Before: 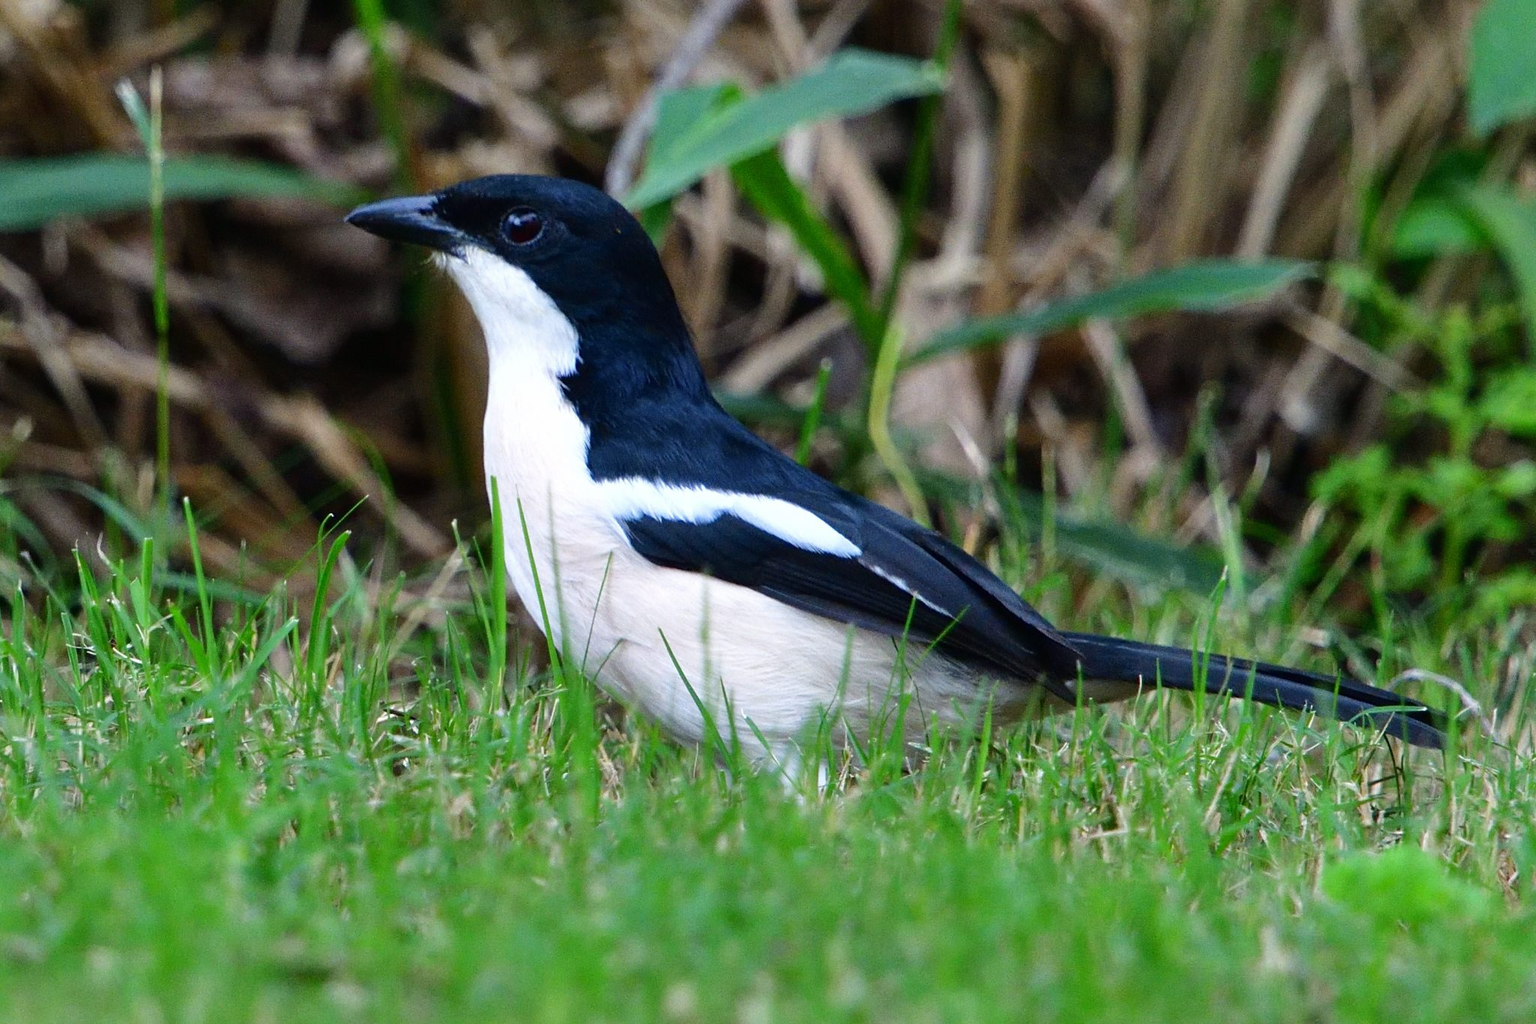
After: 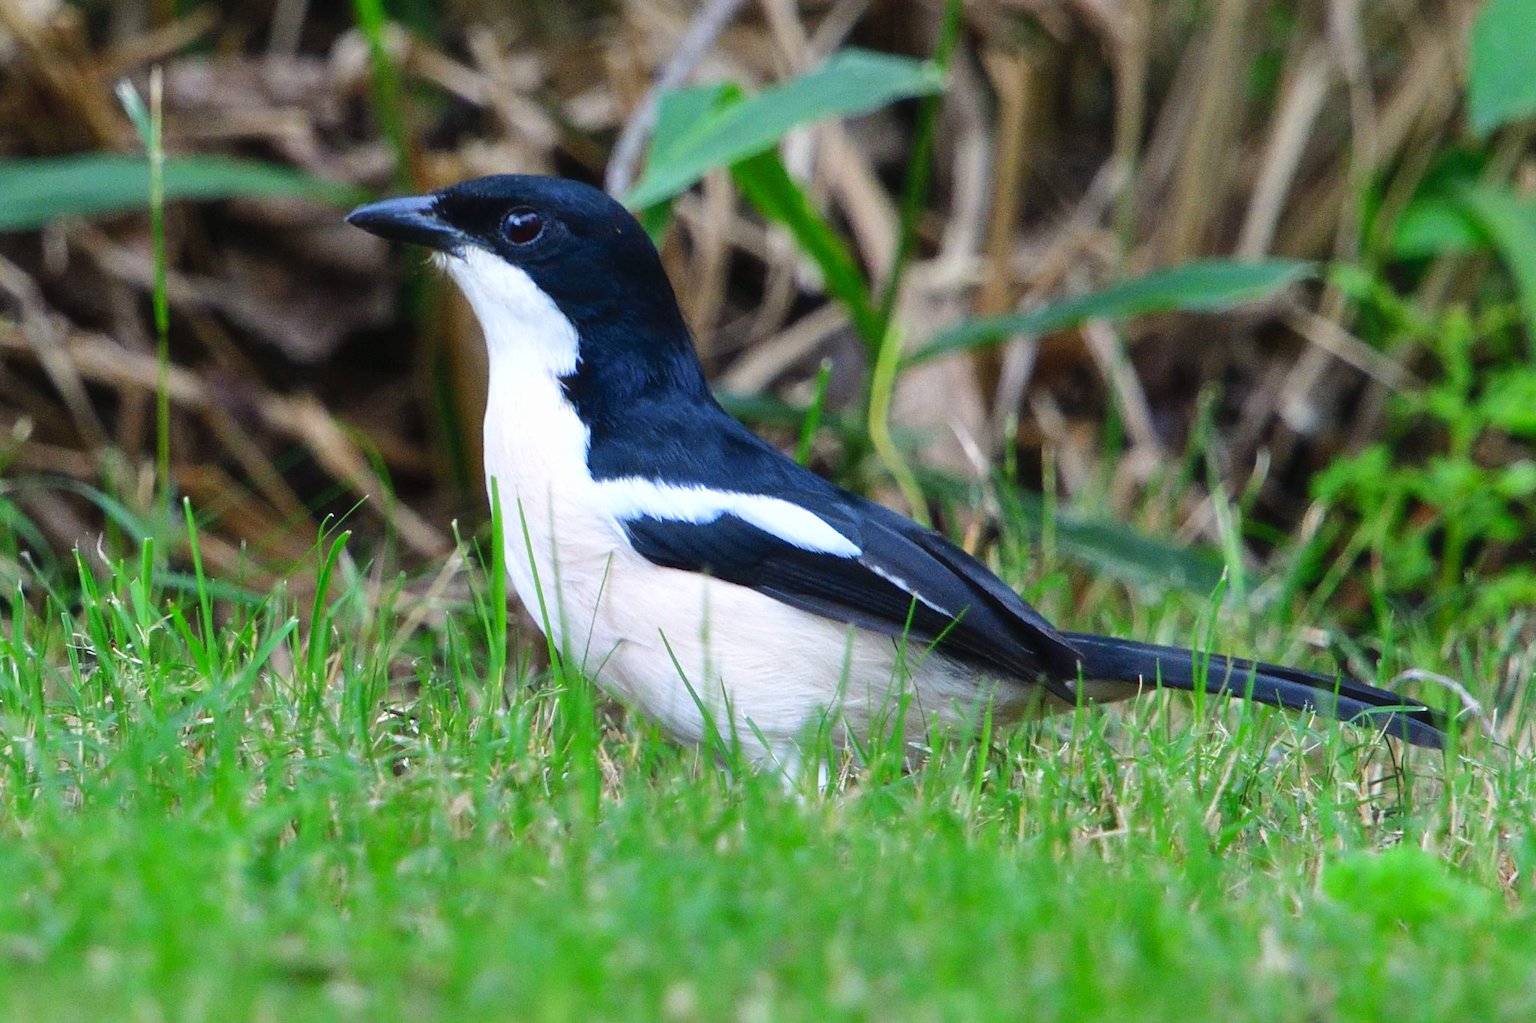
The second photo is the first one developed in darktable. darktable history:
contrast brightness saturation: brightness 0.09, saturation 0.19
haze removal: strength -0.09, distance 0.358, compatibility mode true, adaptive false
